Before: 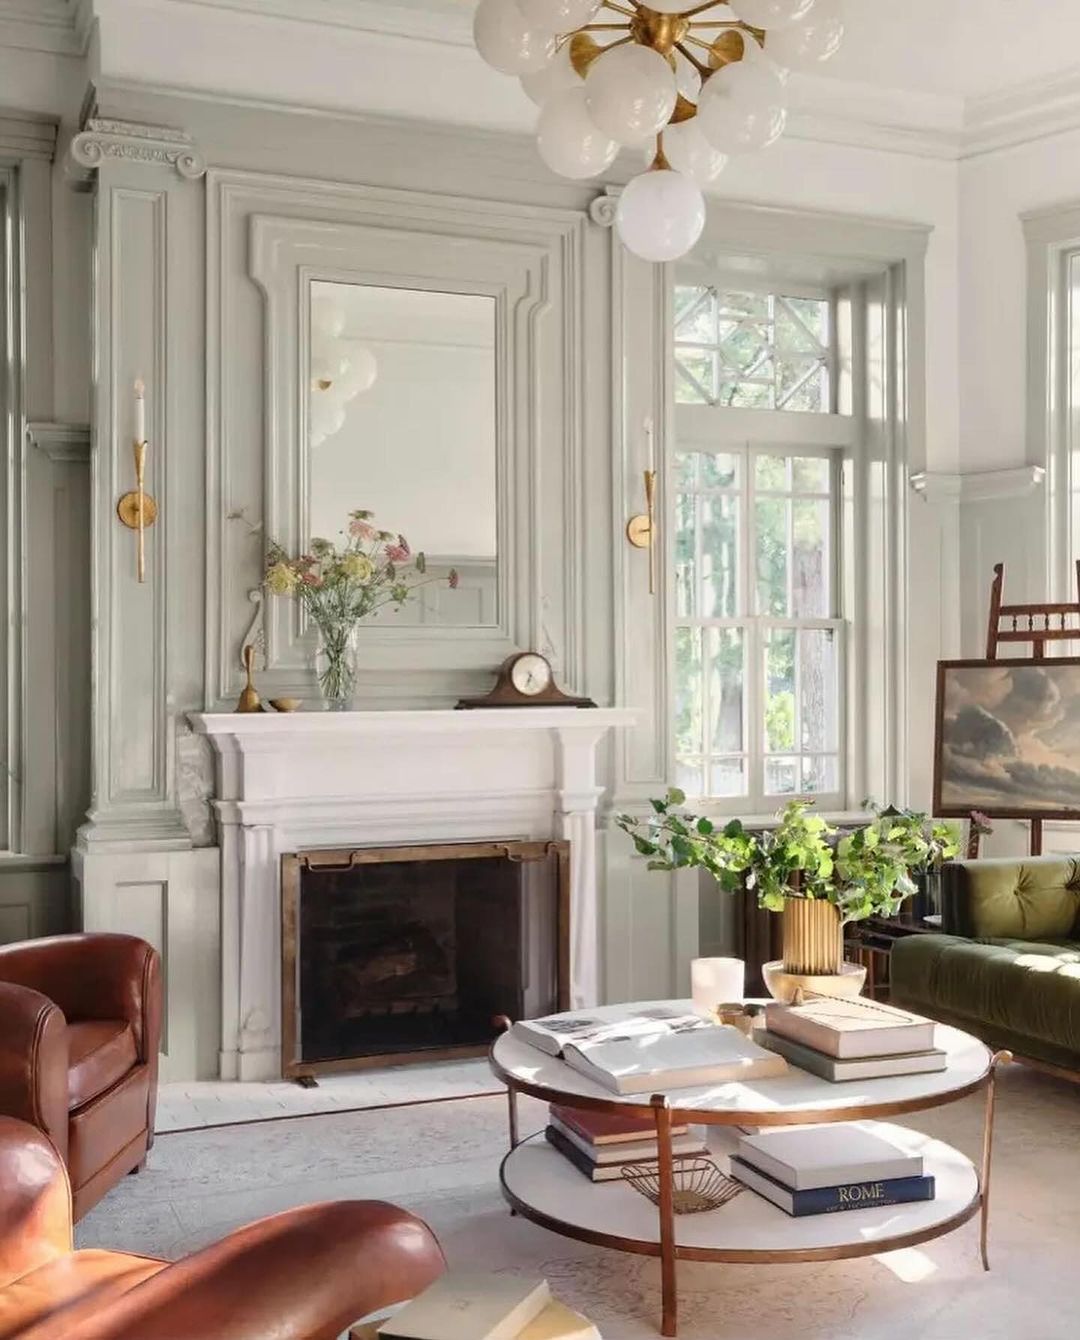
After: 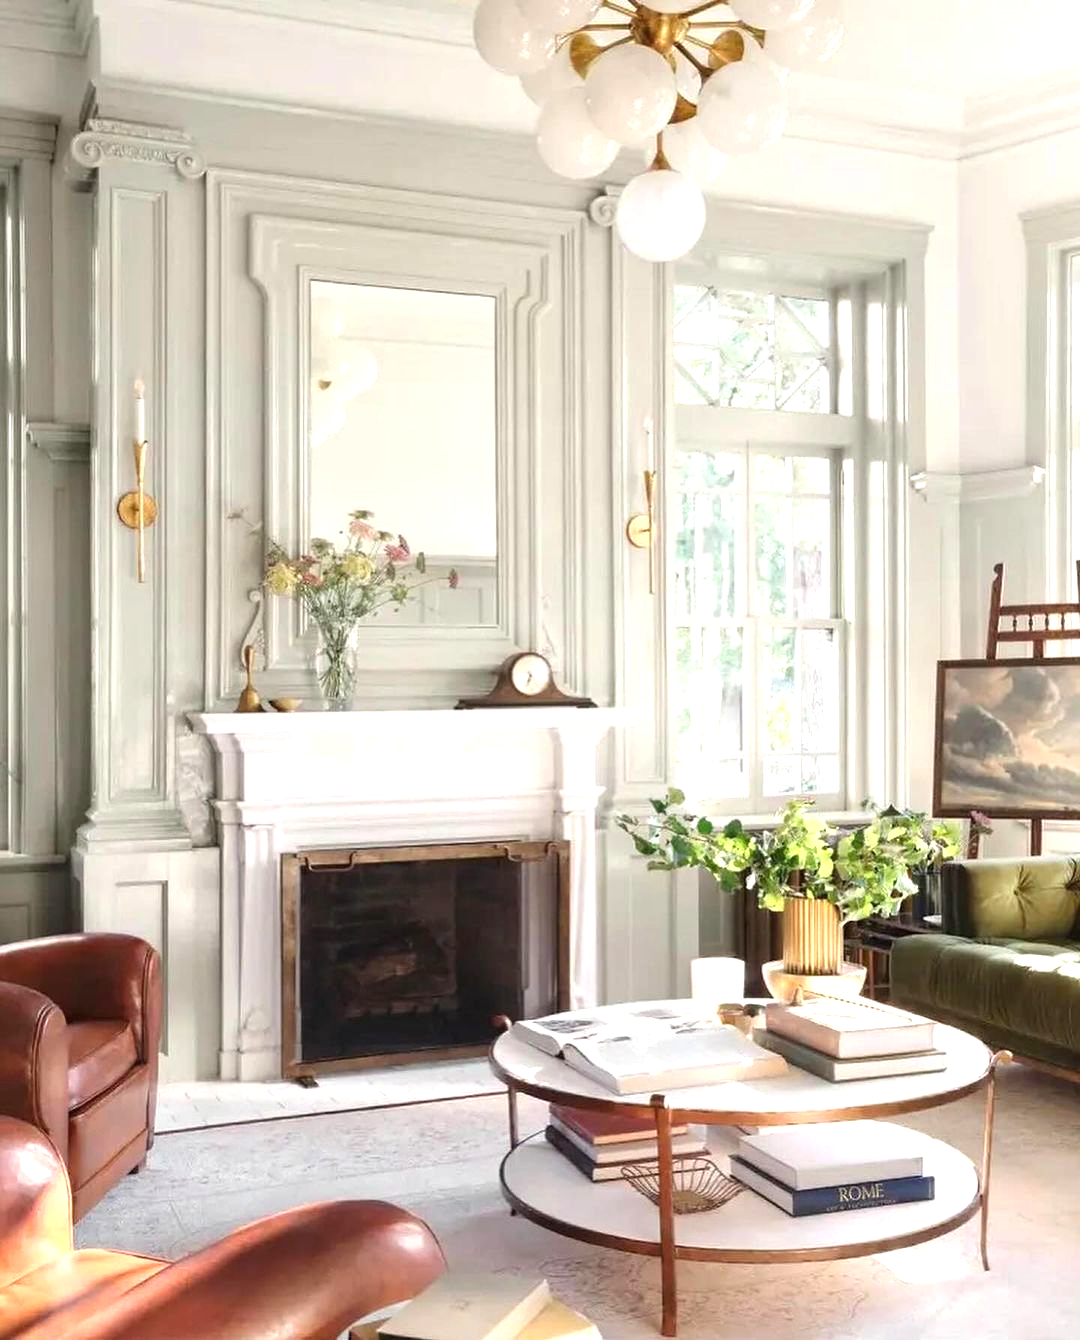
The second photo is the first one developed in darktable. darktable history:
exposure: exposure 0.778 EV, compensate highlight preservation false
